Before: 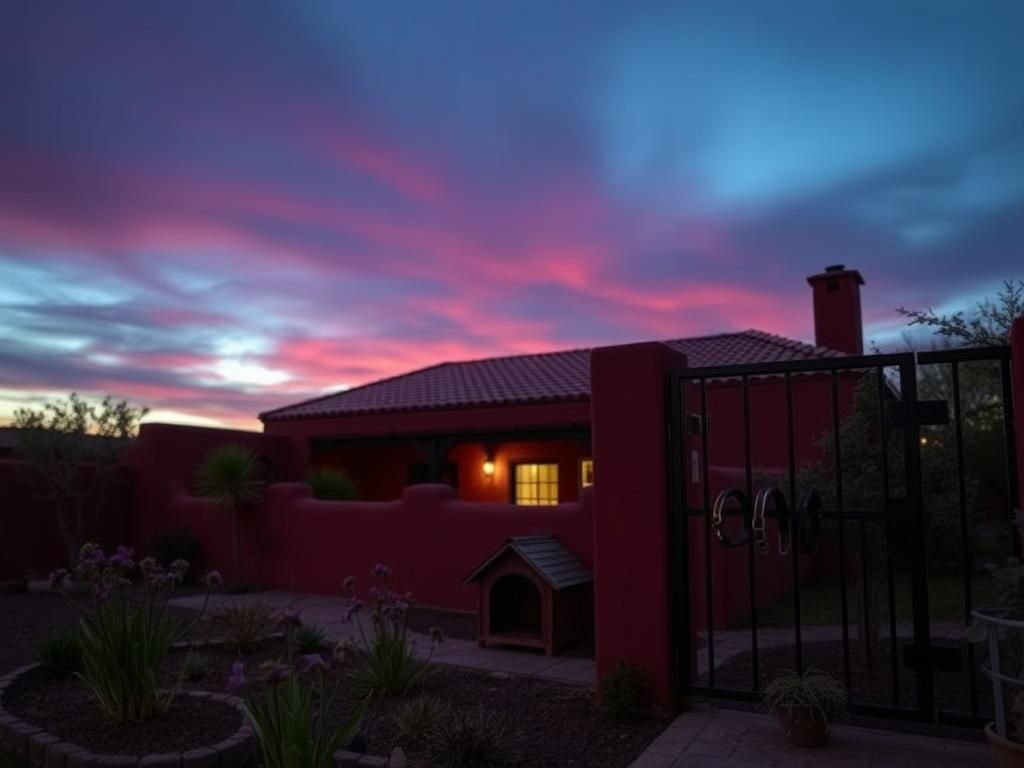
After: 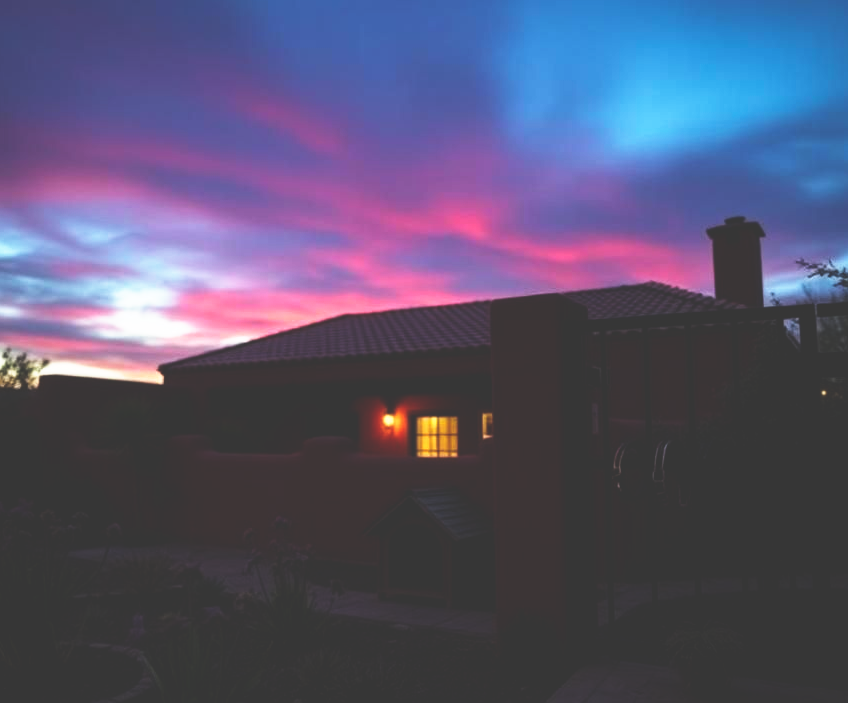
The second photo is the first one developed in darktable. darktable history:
base curve: curves: ch0 [(0, 0.036) (0.007, 0.037) (0.604, 0.887) (1, 1)], preserve colors none
crop: left 9.807%, top 6.259%, right 7.334%, bottom 2.177%
